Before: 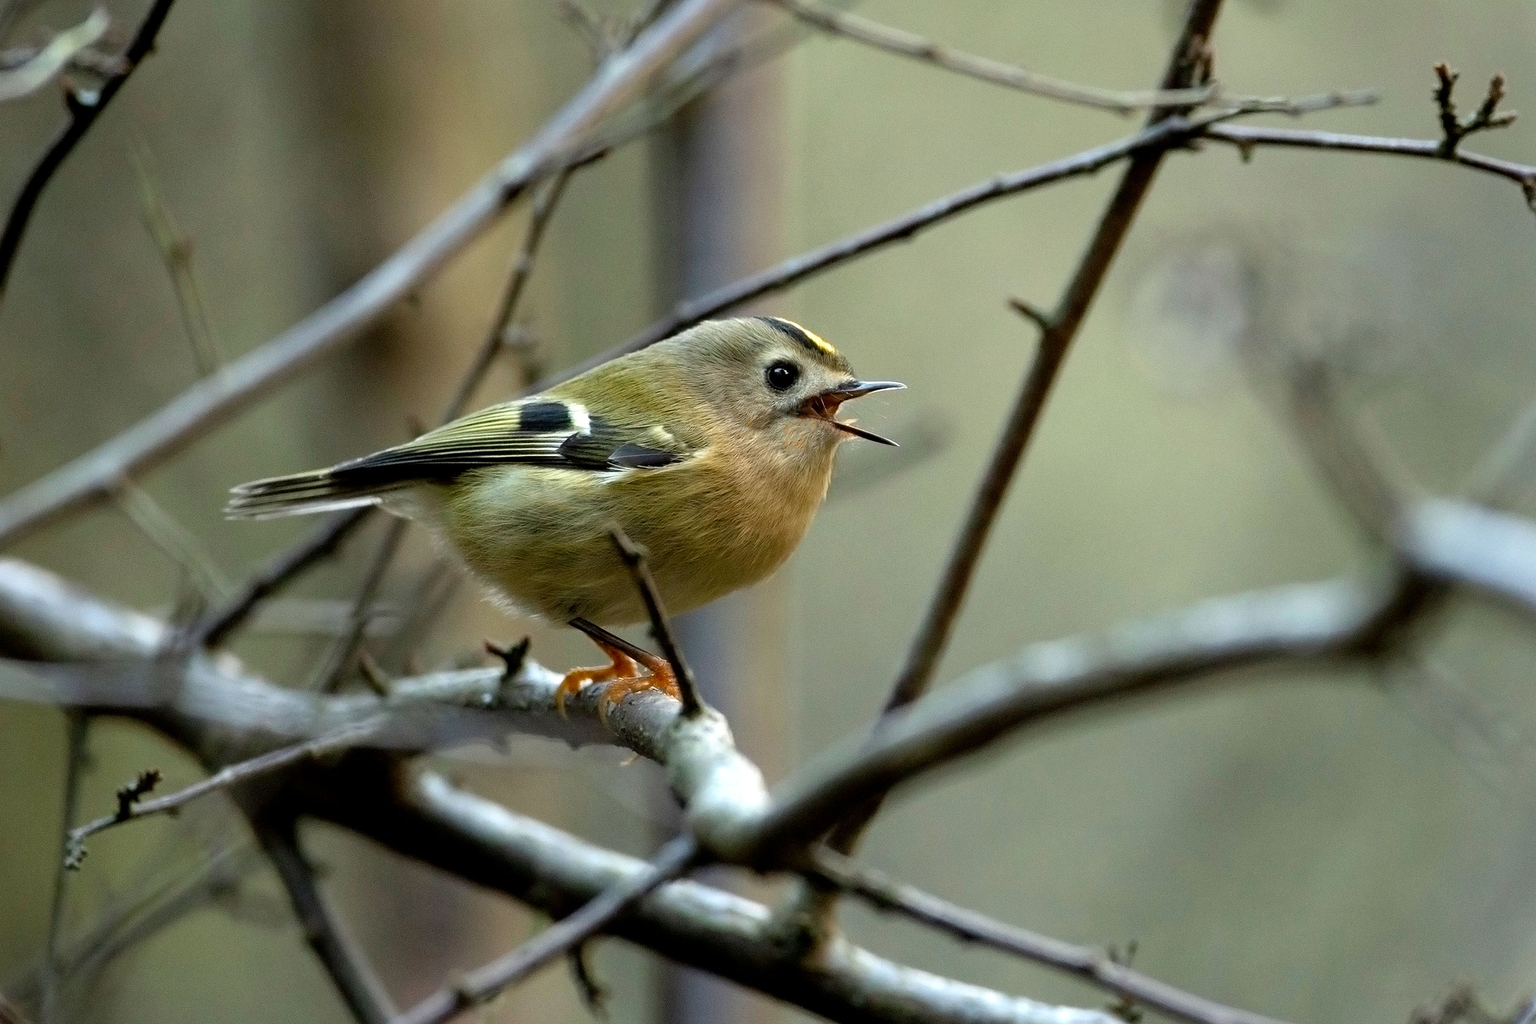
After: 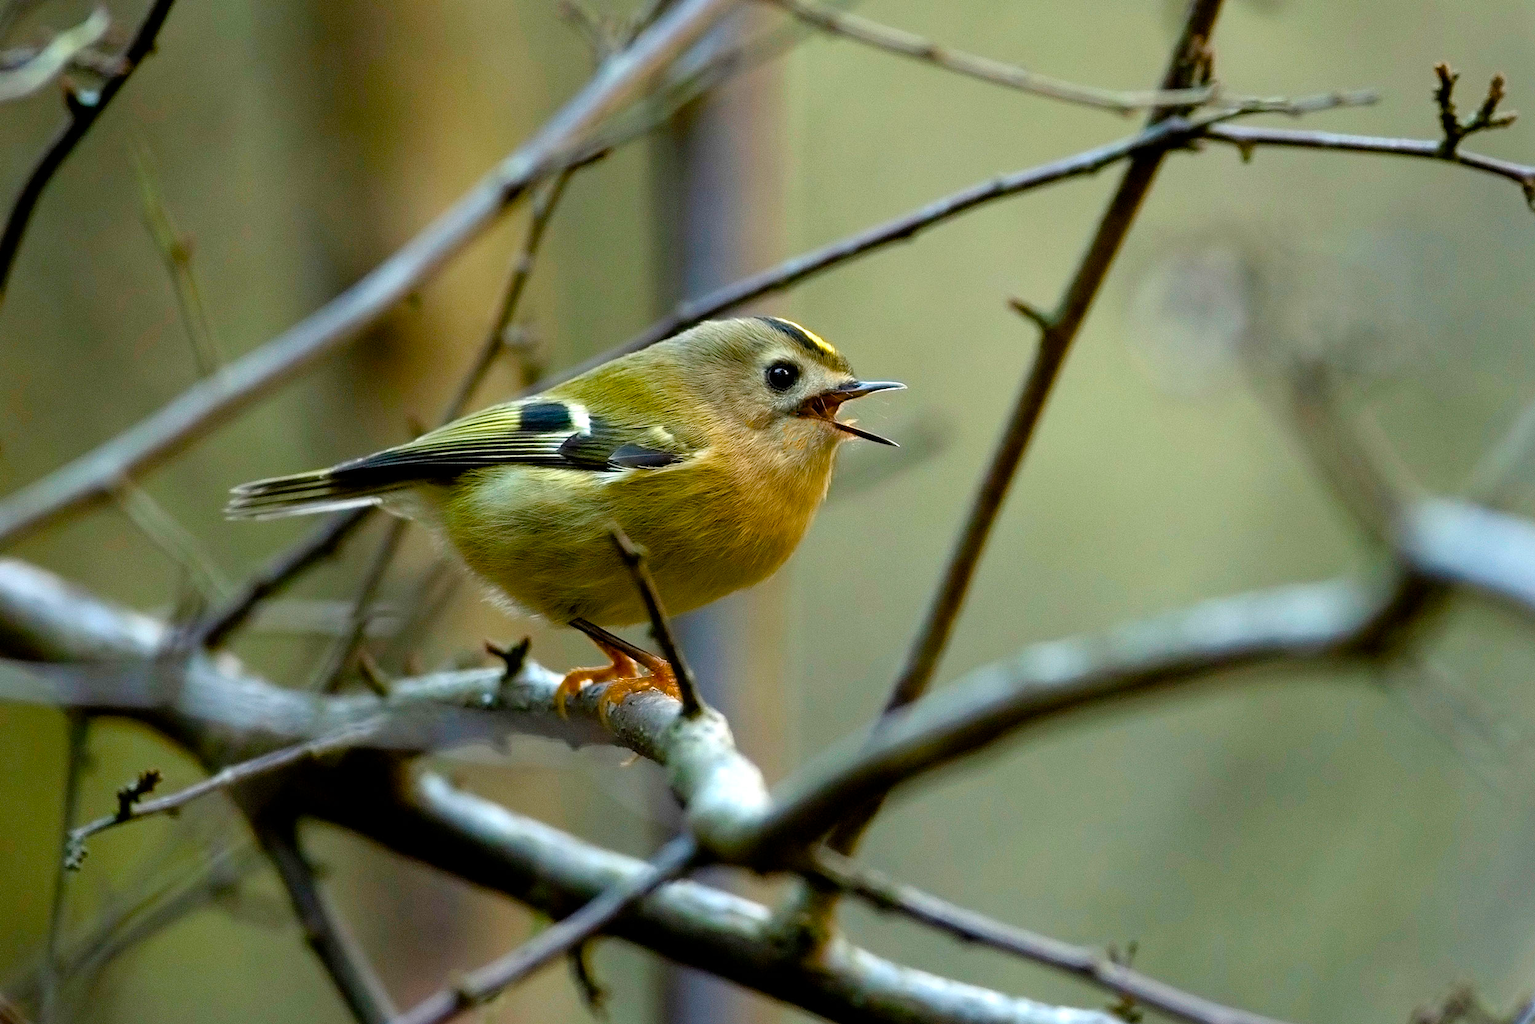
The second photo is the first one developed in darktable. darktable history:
white balance: emerald 1
color balance rgb: perceptual saturation grading › global saturation 20%, perceptual saturation grading › highlights -25%, perceptual saturation grading › shadows 25%, global vibrance 50%
